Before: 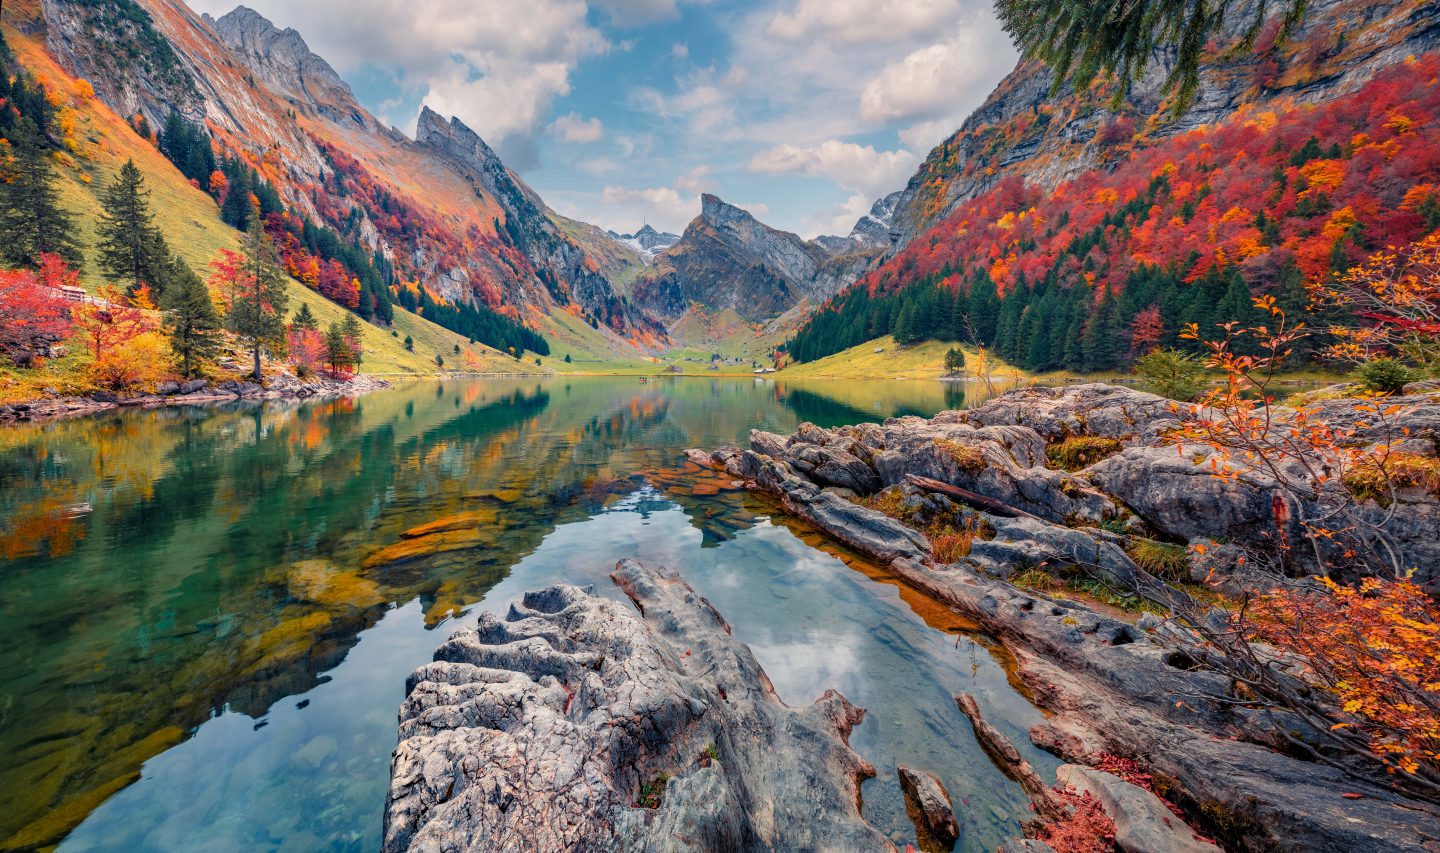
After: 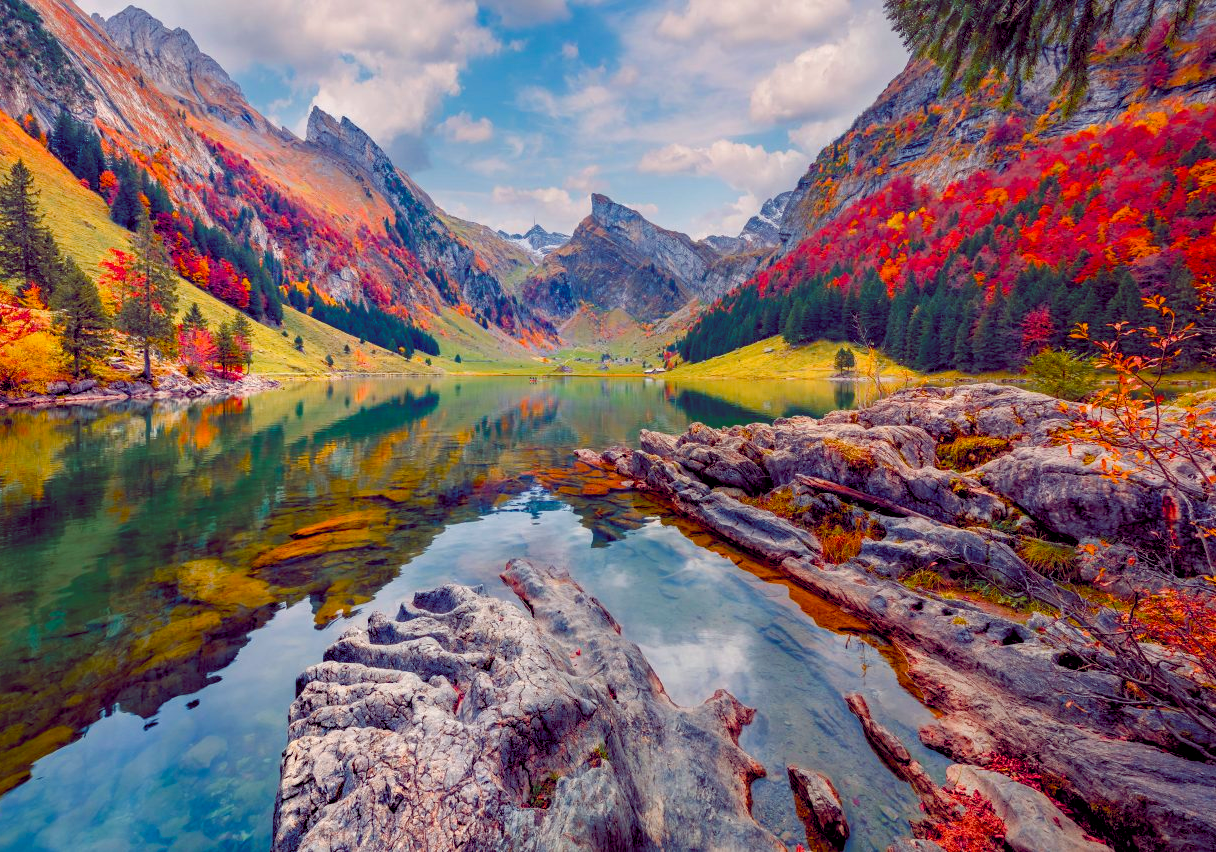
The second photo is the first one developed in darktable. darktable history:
color balance rgb: global offset › chroma 0.277%, global offset › hue 317.48°, perceptual saturation grading › global saturation 40.131%, perceptual saturation grading › highlights -24.721%, perceptual saturation grading › mid-tones 35.72%, perceptual saturation grading › shadows 34.995%
crop: left 7.704%, right 7.83%
